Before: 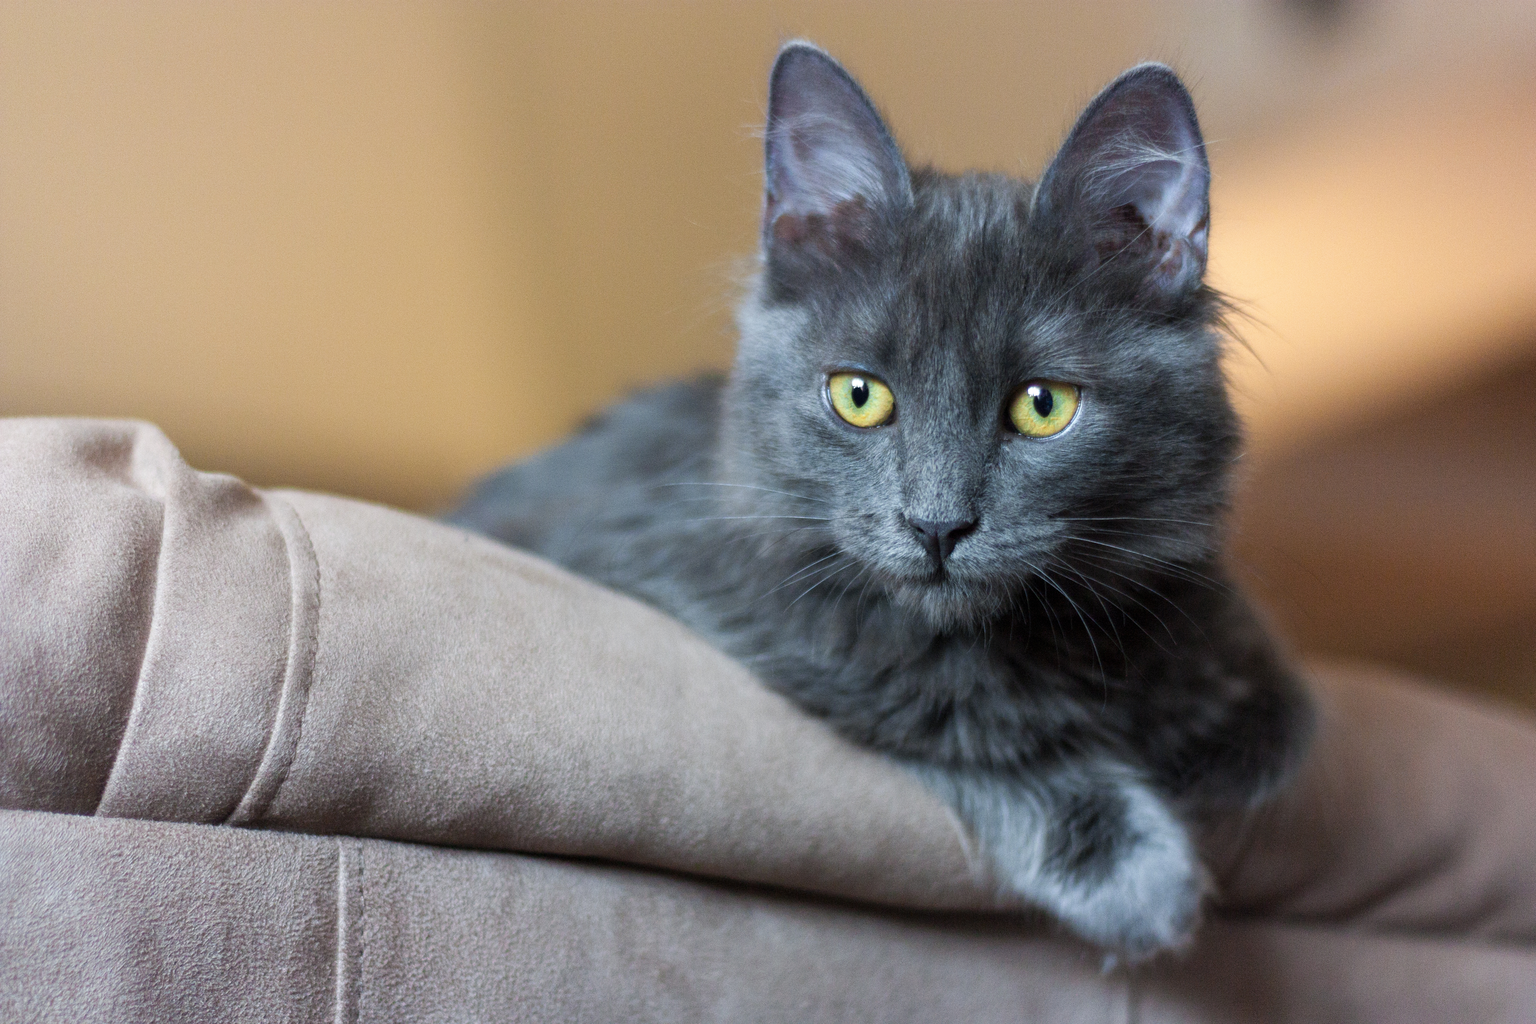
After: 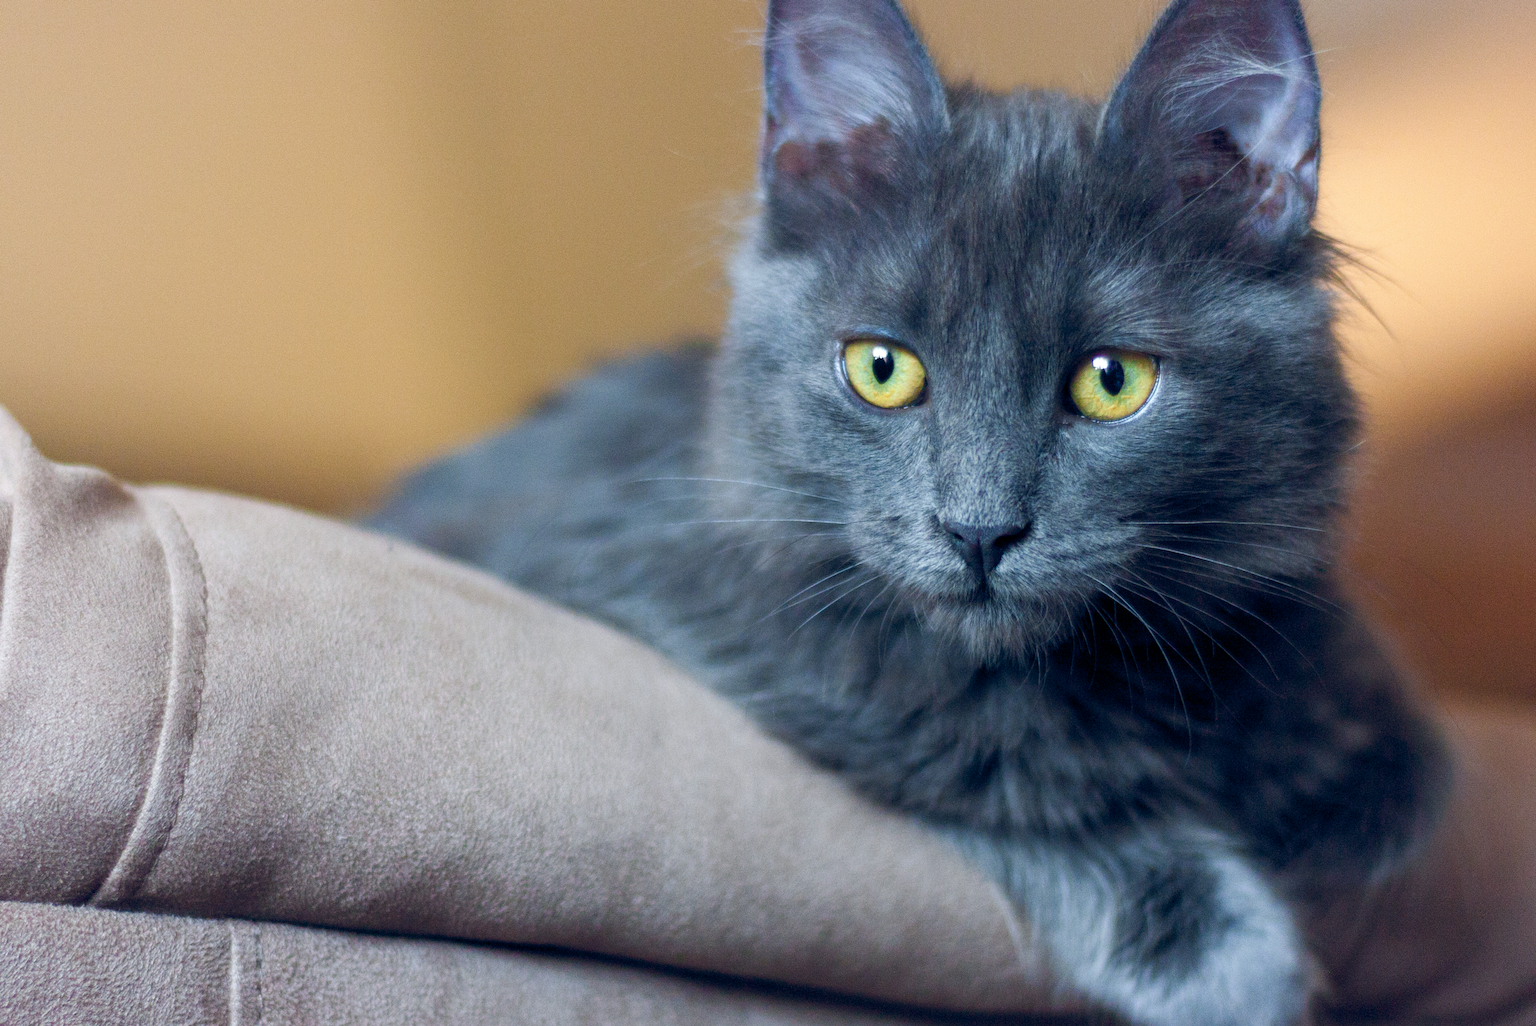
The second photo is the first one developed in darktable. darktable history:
crop and rotate: left 10.082%, top 9.936%, right 9.999%, bottom 9.971%
color balance rgb: global offset › chroma 0.157%, global offset › hue 253.43°, perceptual saturation grading › global saturation 20%, perceptual saturation grading › highlights -24.959%, perceptual saturation grading › shadows 25.914%, global vibrance 20%
